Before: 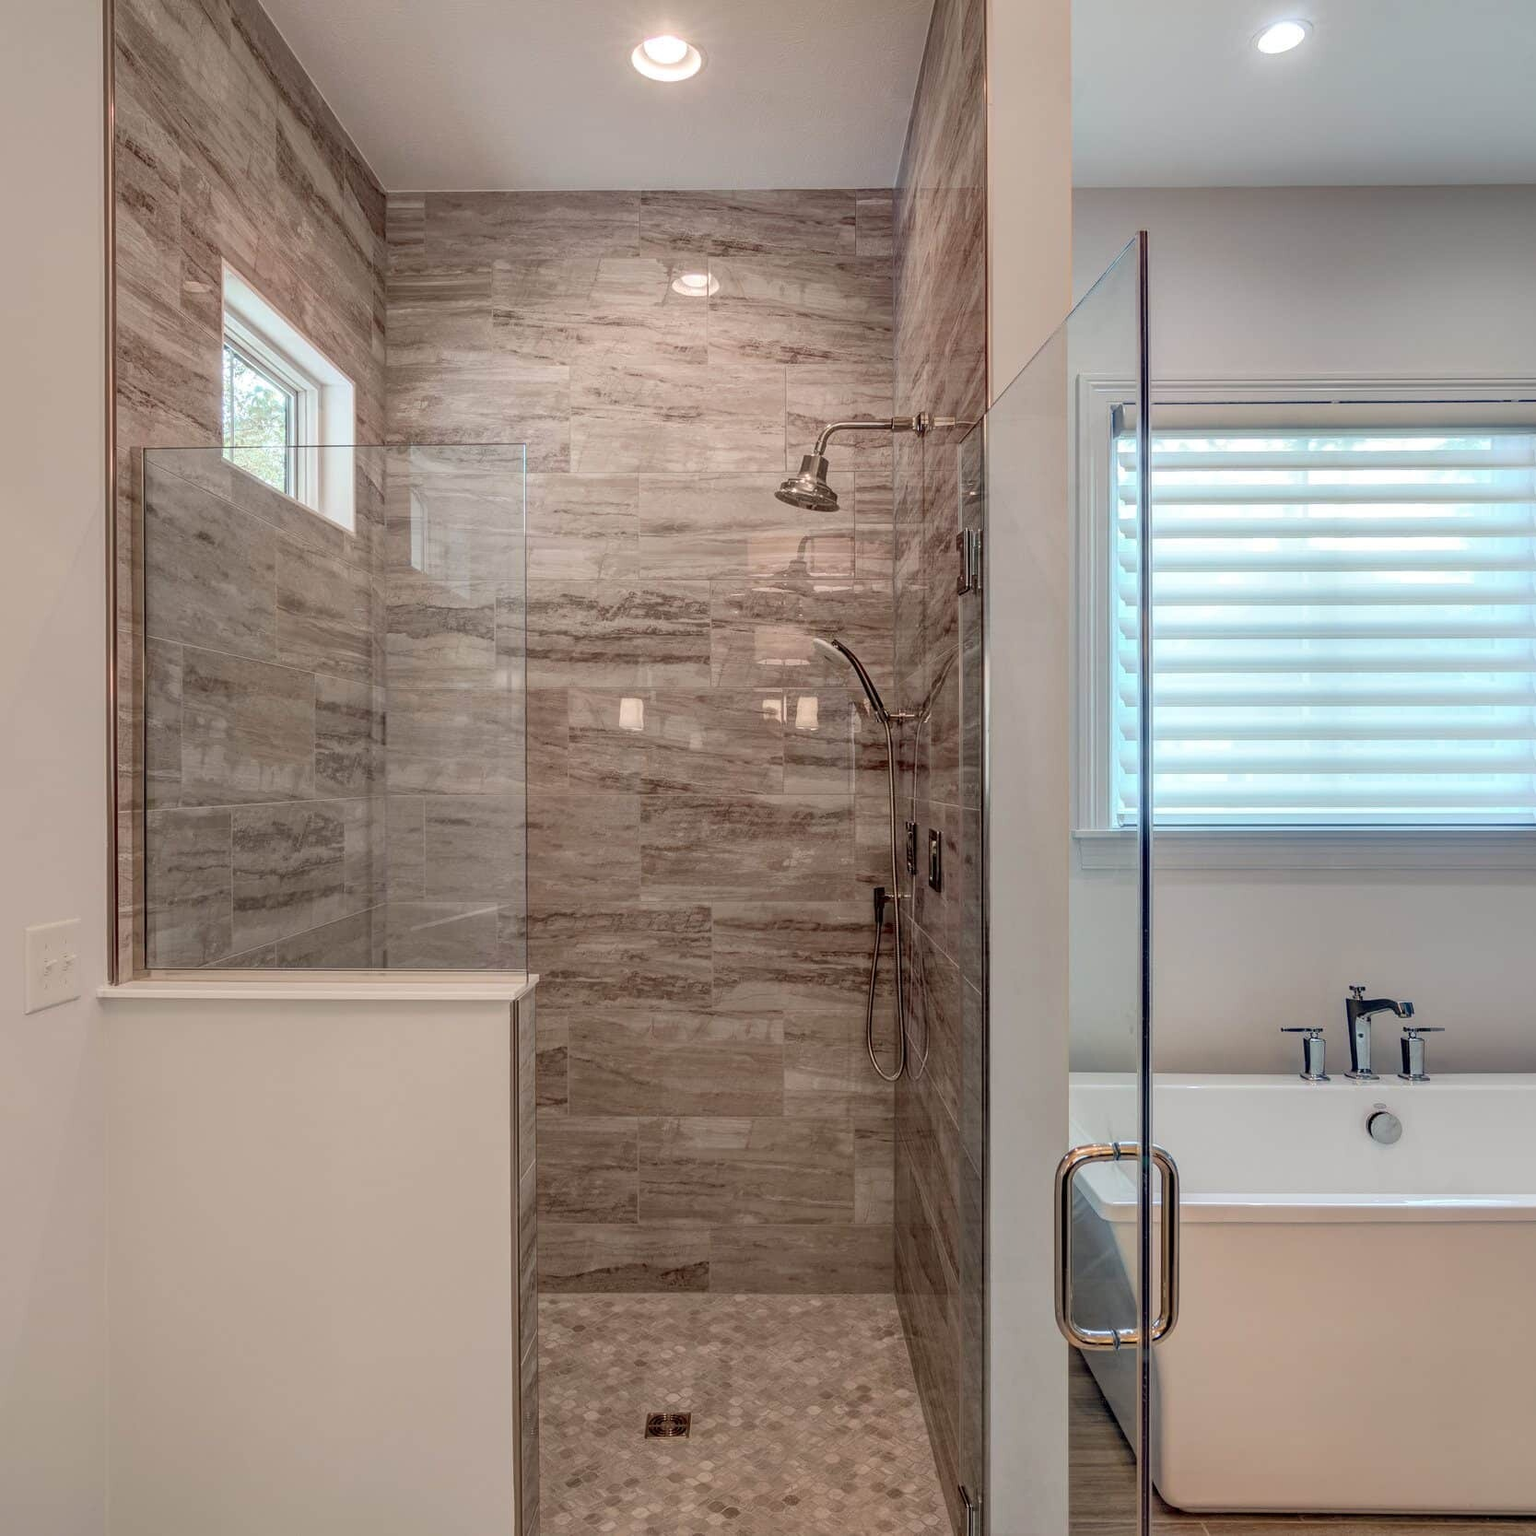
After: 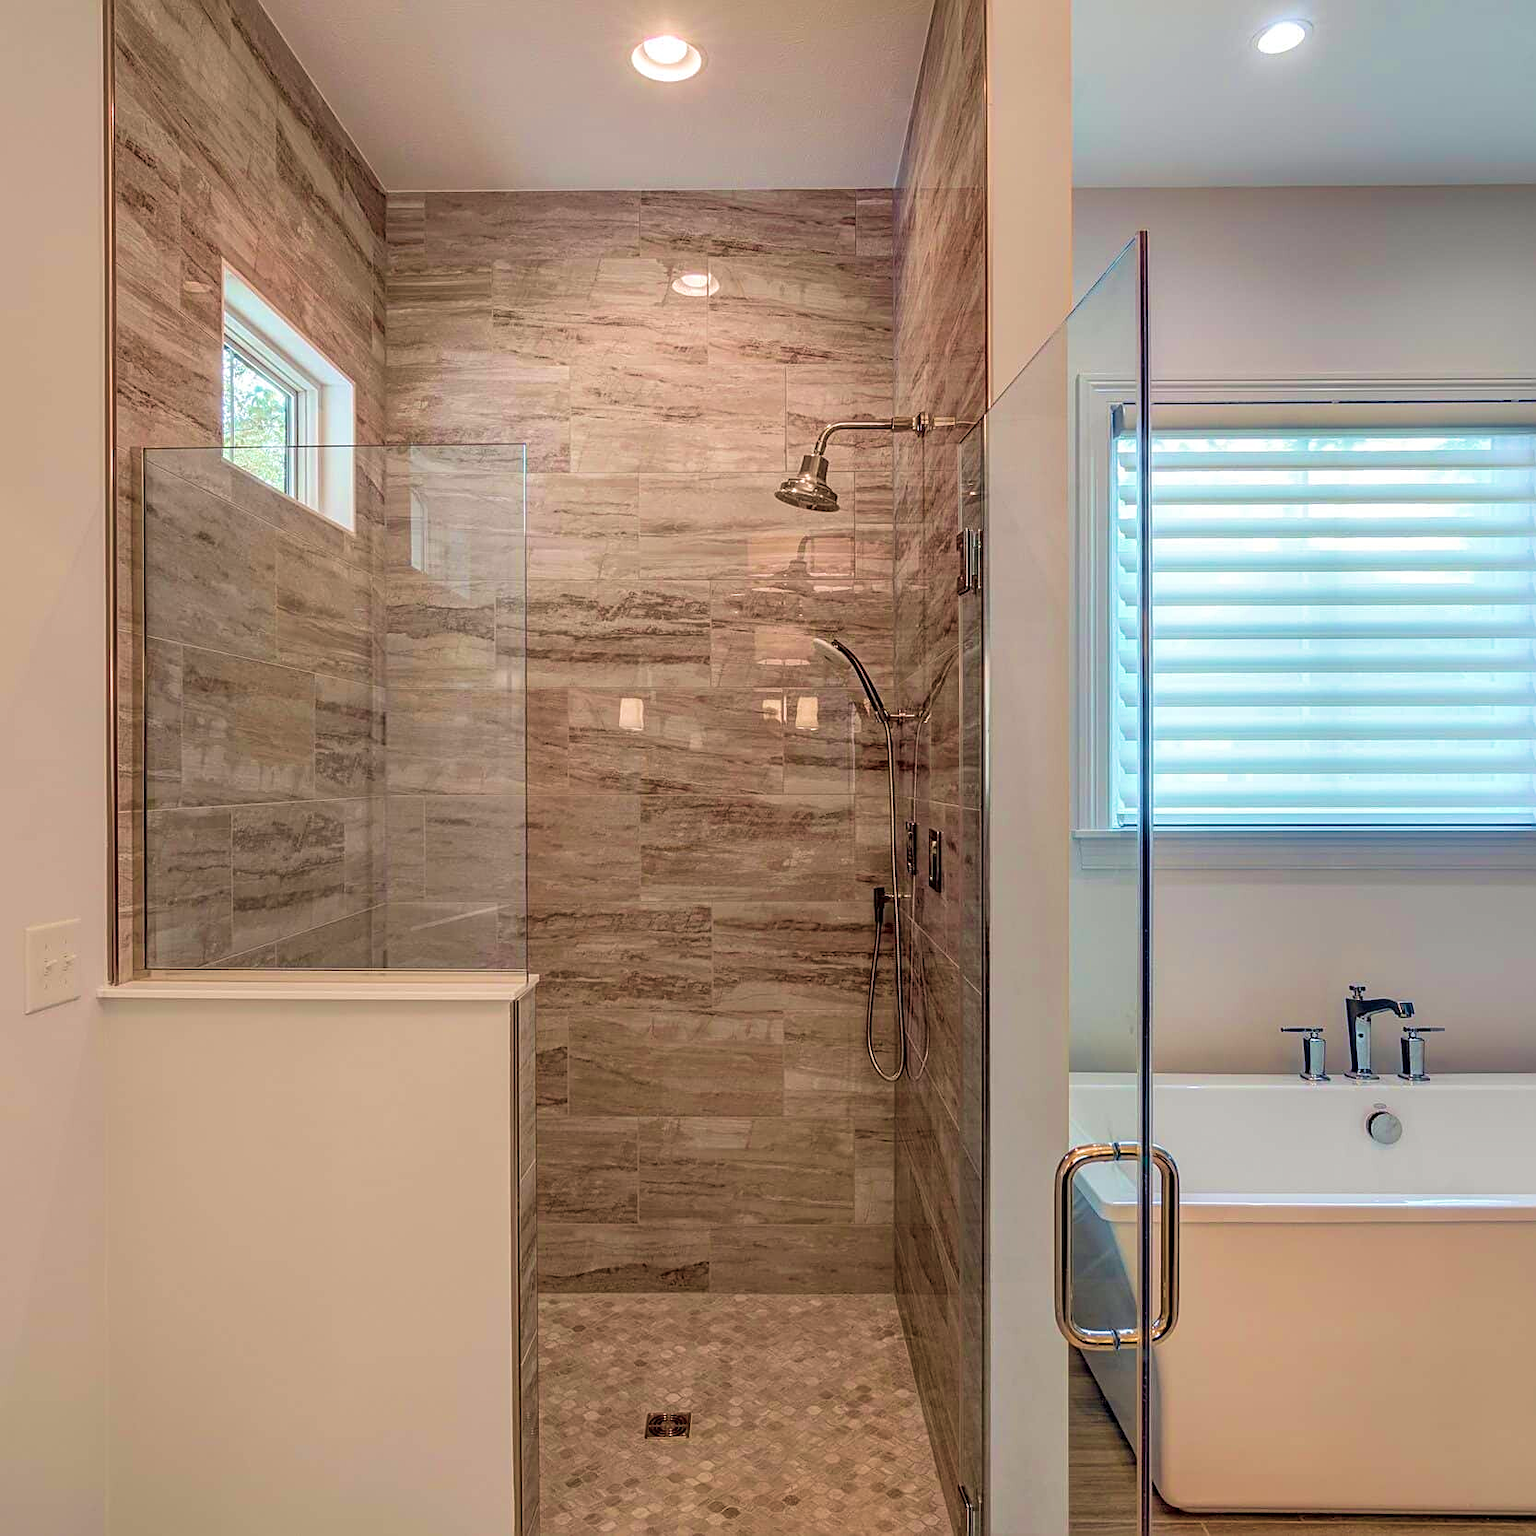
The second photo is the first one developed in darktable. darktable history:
sharpen: on, module defaults
velvia: strength 75%
